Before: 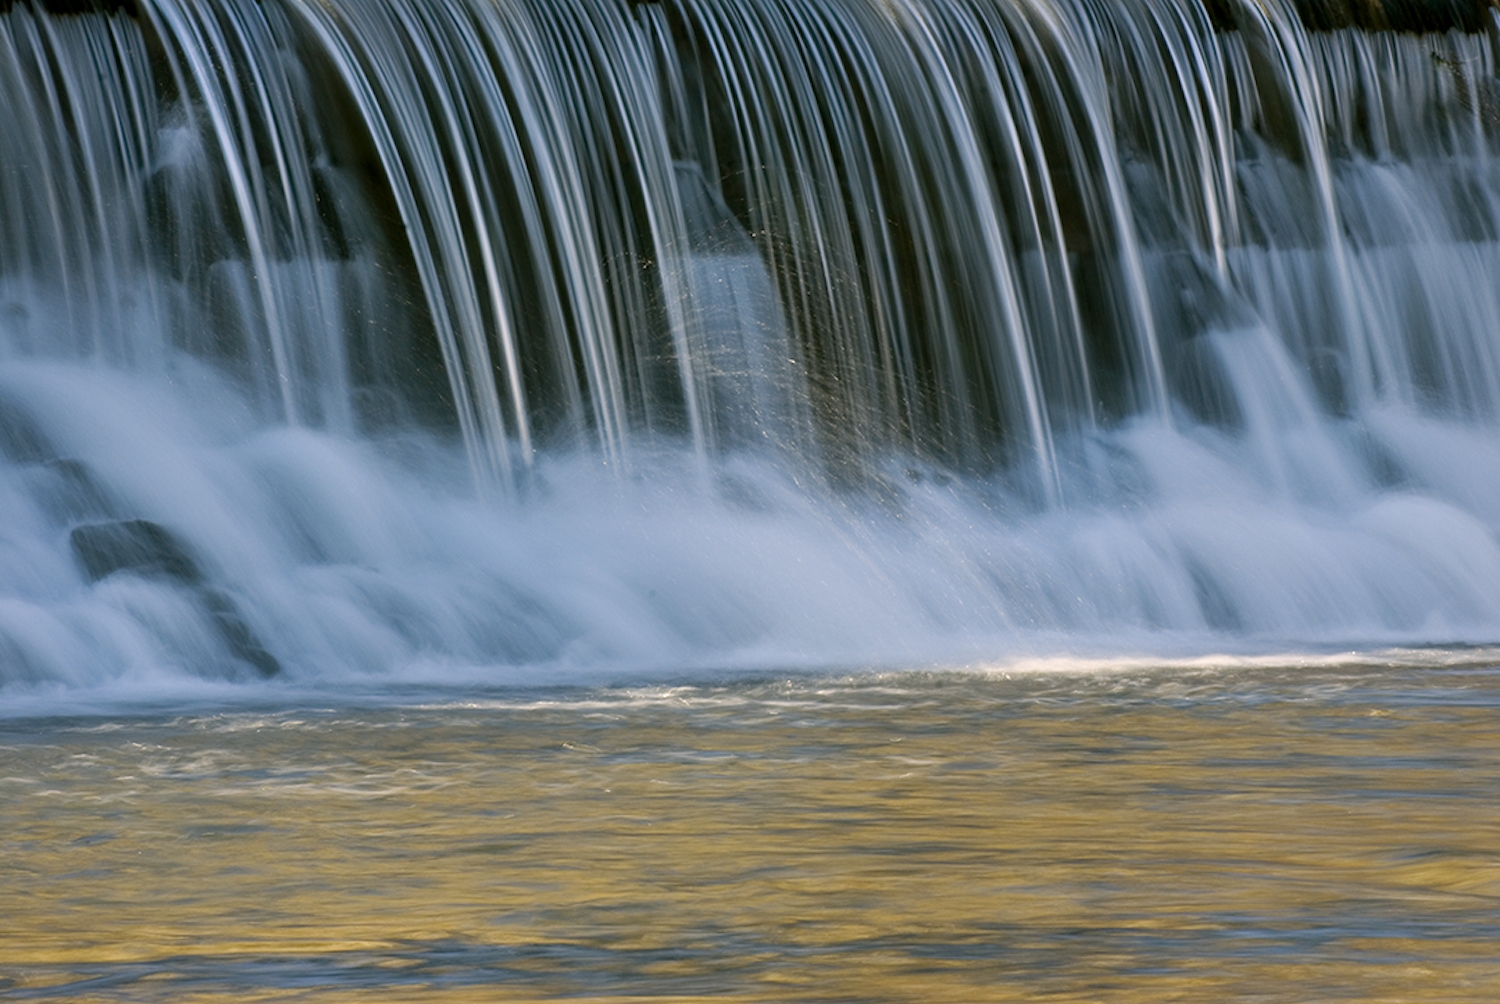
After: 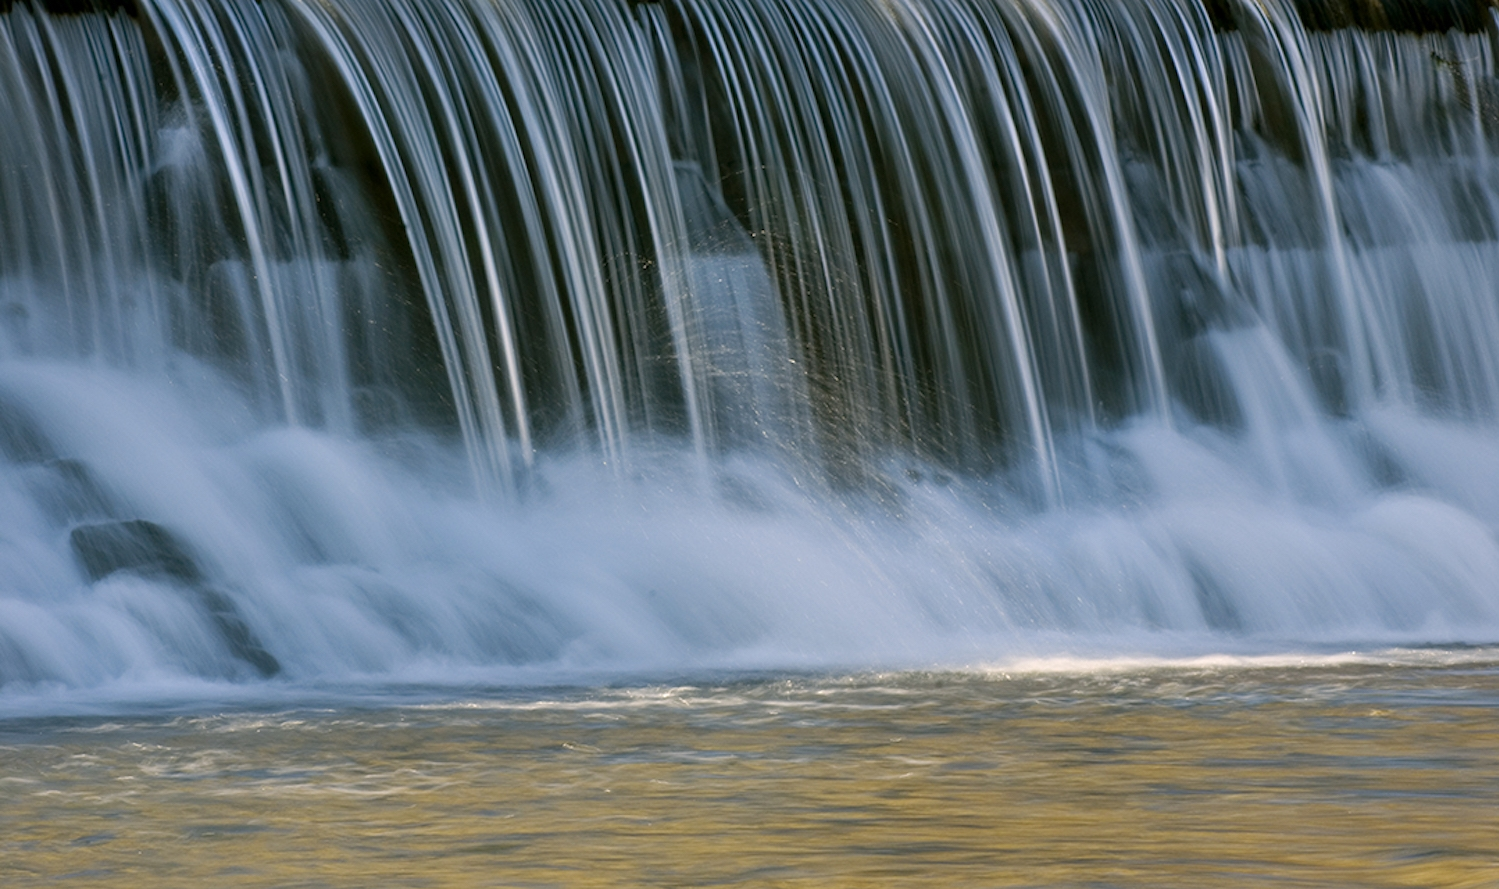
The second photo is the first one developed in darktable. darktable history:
crop and rotate: top 0%, bottom 11.403%
